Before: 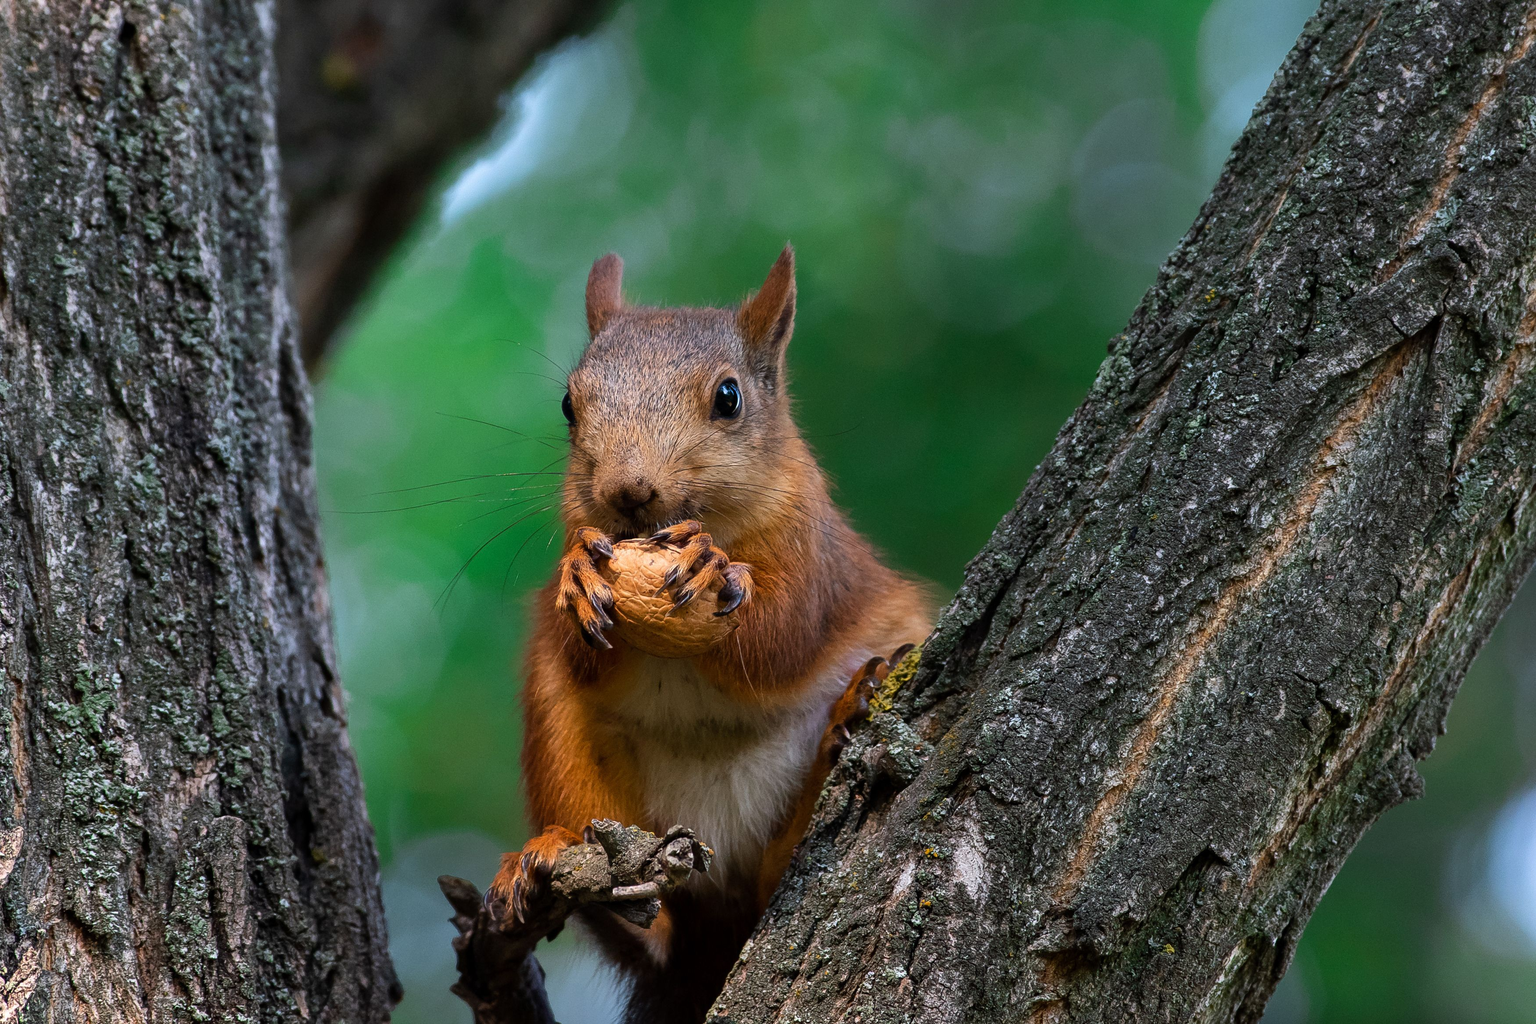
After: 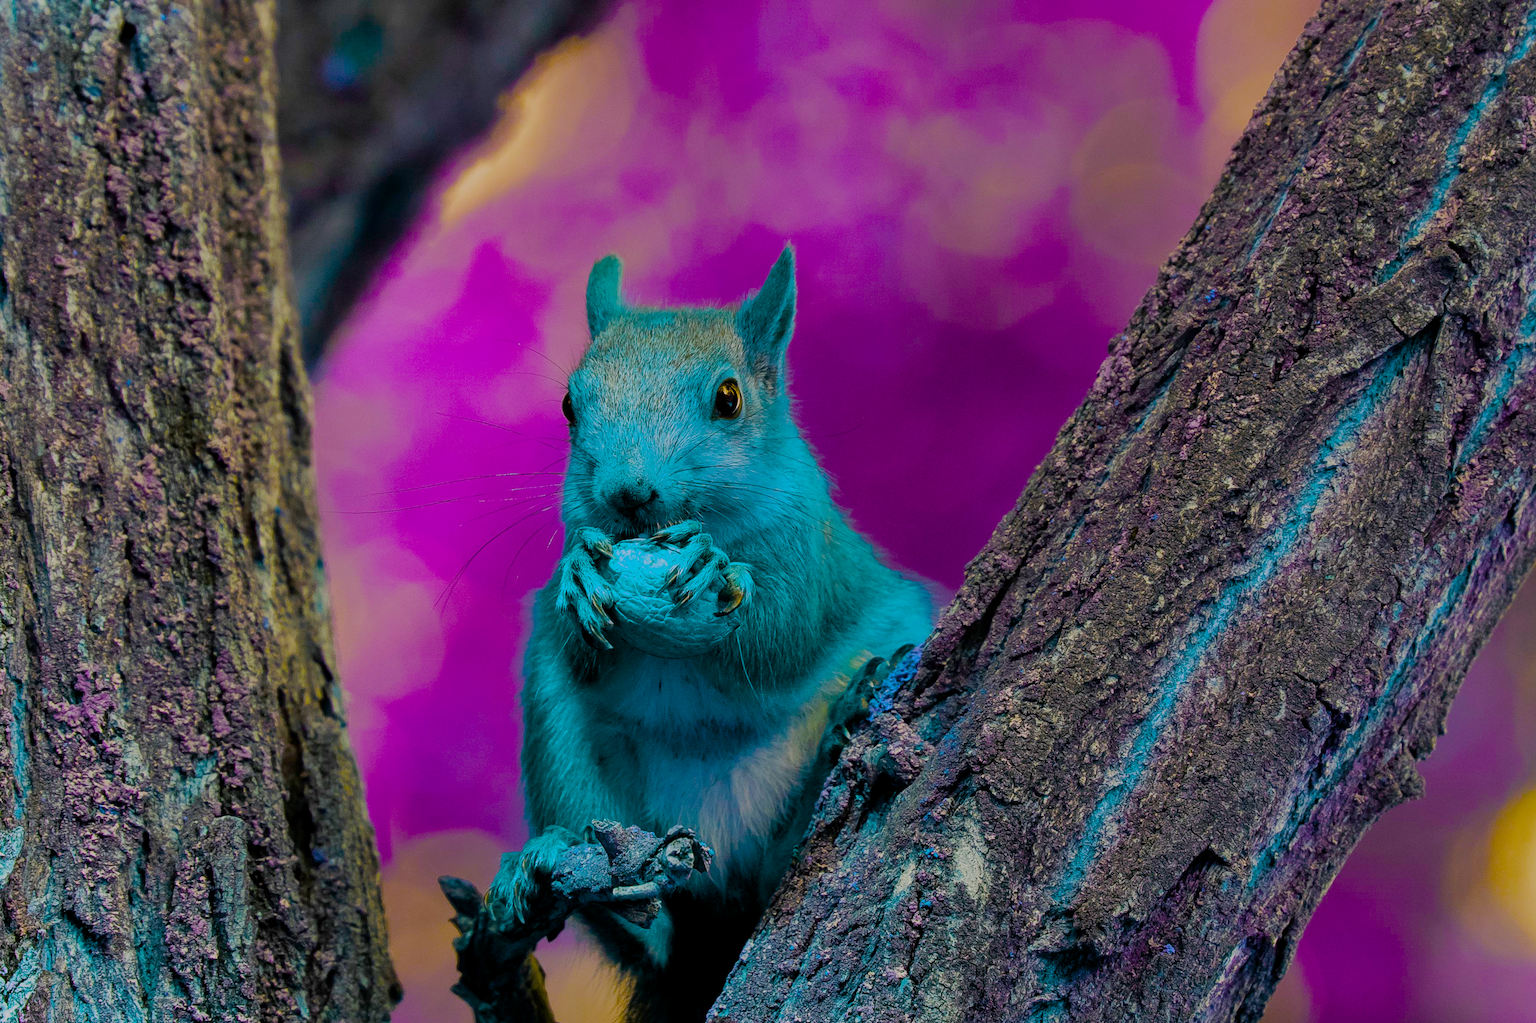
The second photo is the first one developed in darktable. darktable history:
color balance rgb: linear chroma grading › global chroma 15.017%, perceptual saturation grading › global saturation 38.688%, perceptual saturation grading › highlights -24.751%, perceptual saturation grading › mid-tones 35.166%, perceptual saturation grading › shadows 35.073%, hue shift 177.1°, global vibrance 49.253%, contrast 0.32%
filmic rgb: middle gray luminance 4.46%, black relative exposure -12.97 EV, white relative exposure 5.05 EV, threshold 3.04 EV, target black luminance 0%, hardness 5.17, latitude 59.68%, contrast 0.756, highlights saturation mix 4.12%, shadows ↔ highlights balance 25.66%, iterations of high-quality reconstruction 0, enable highlight reconstruction true
